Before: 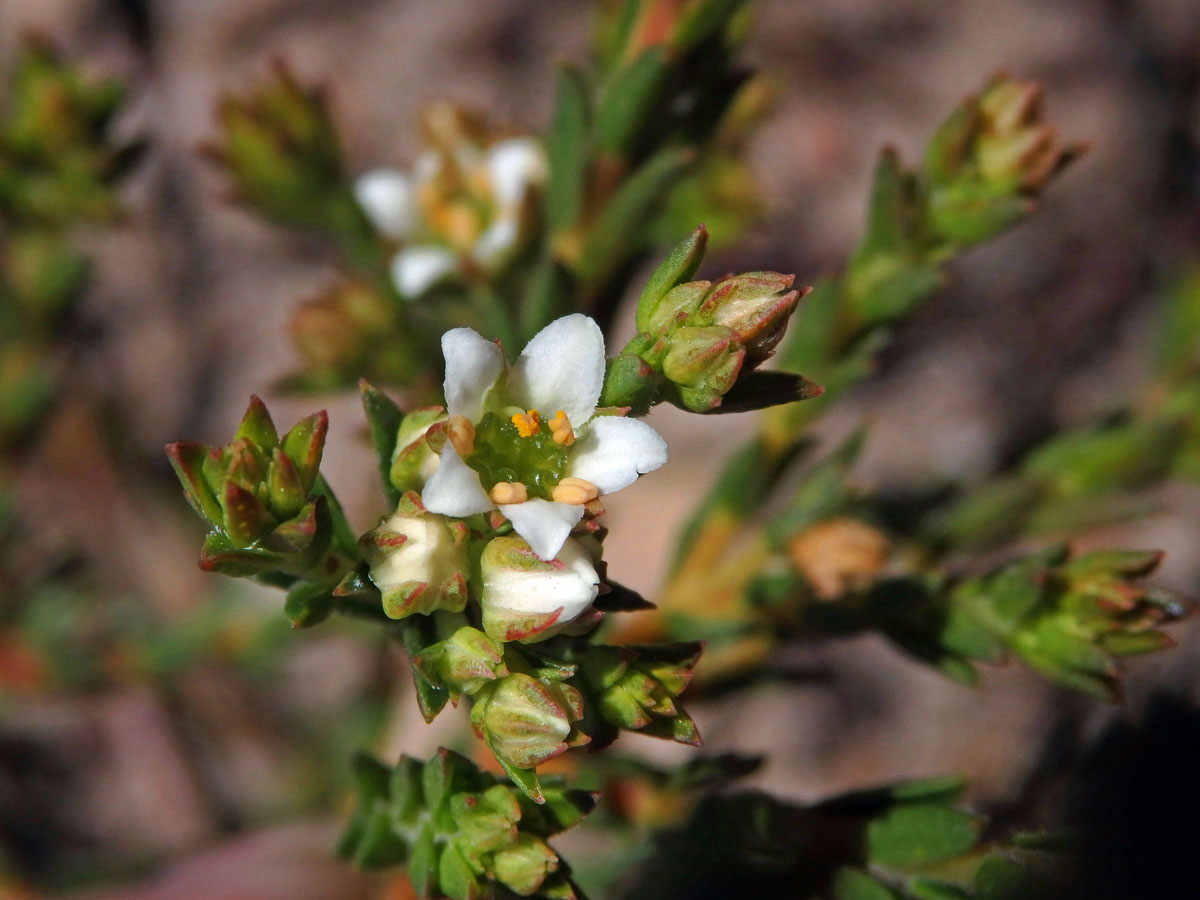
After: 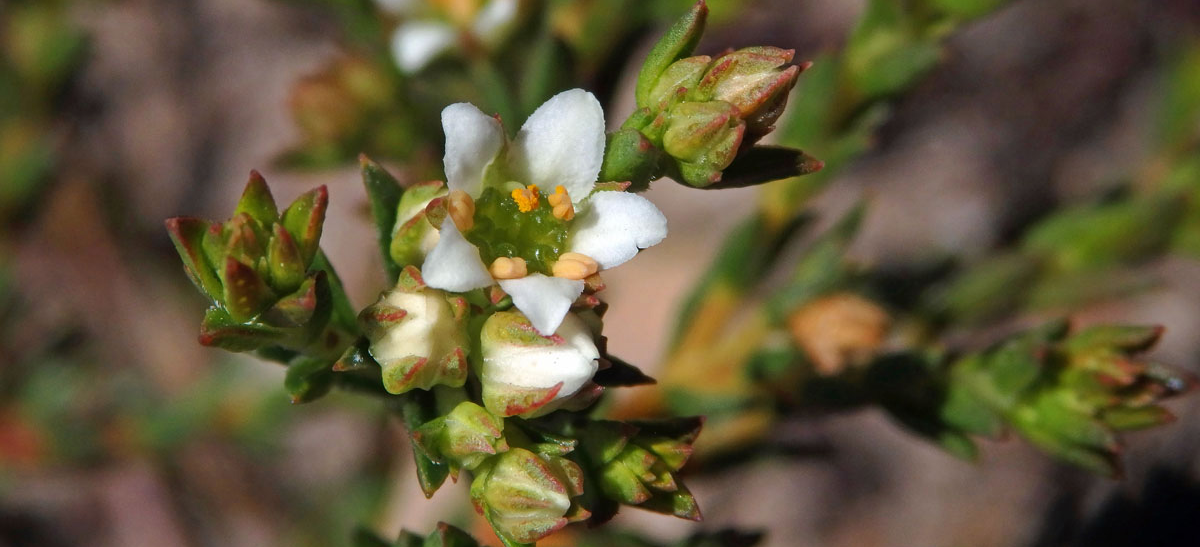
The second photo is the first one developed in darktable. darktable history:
crop and rotate: top 25.092%, bottom 14.053%
